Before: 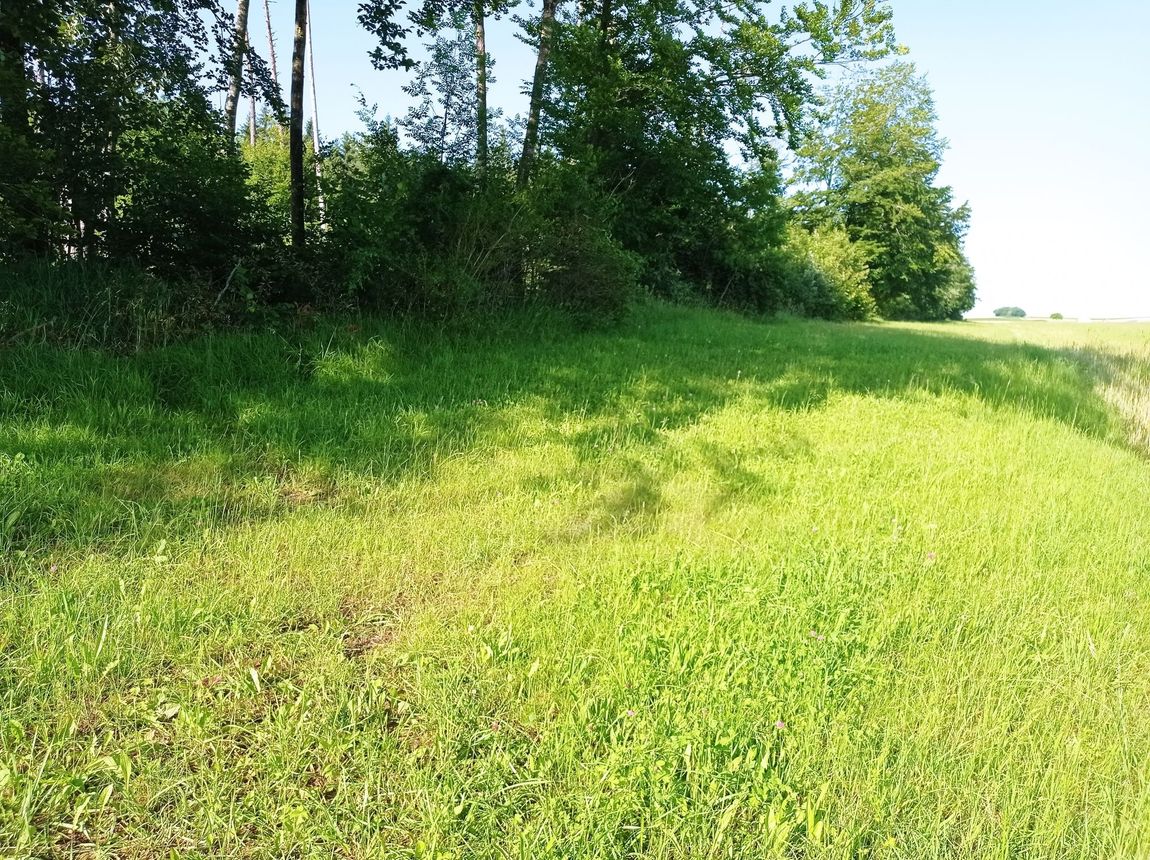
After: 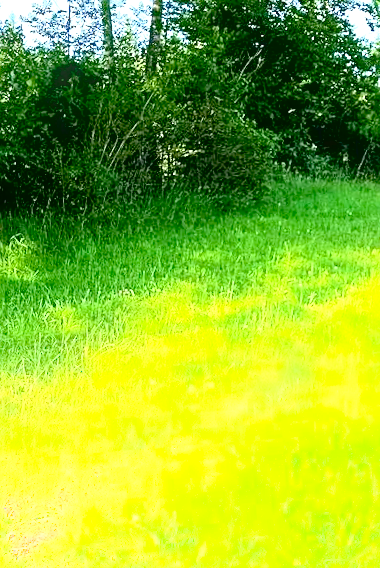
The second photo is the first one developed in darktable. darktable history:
bloom: size 15%, threshold 97%, strength 7%
crop and rotate: left 29.476%, top 10.214%, right 35.32%, bottom 17.333%
exposure: black level correction 0.011, exposure 1.088 EV, compensate exposure bias true, compensate highlight preservation false
rotate and perspective: rotation -4.57°, crop left 0.054, crop right 0.944, crop top 0.087, crop bottom 0.914
contrast brightness saturation: contrast 0.2, brightness 0.16, saturation 0.22
sharpen: on, module defaults
